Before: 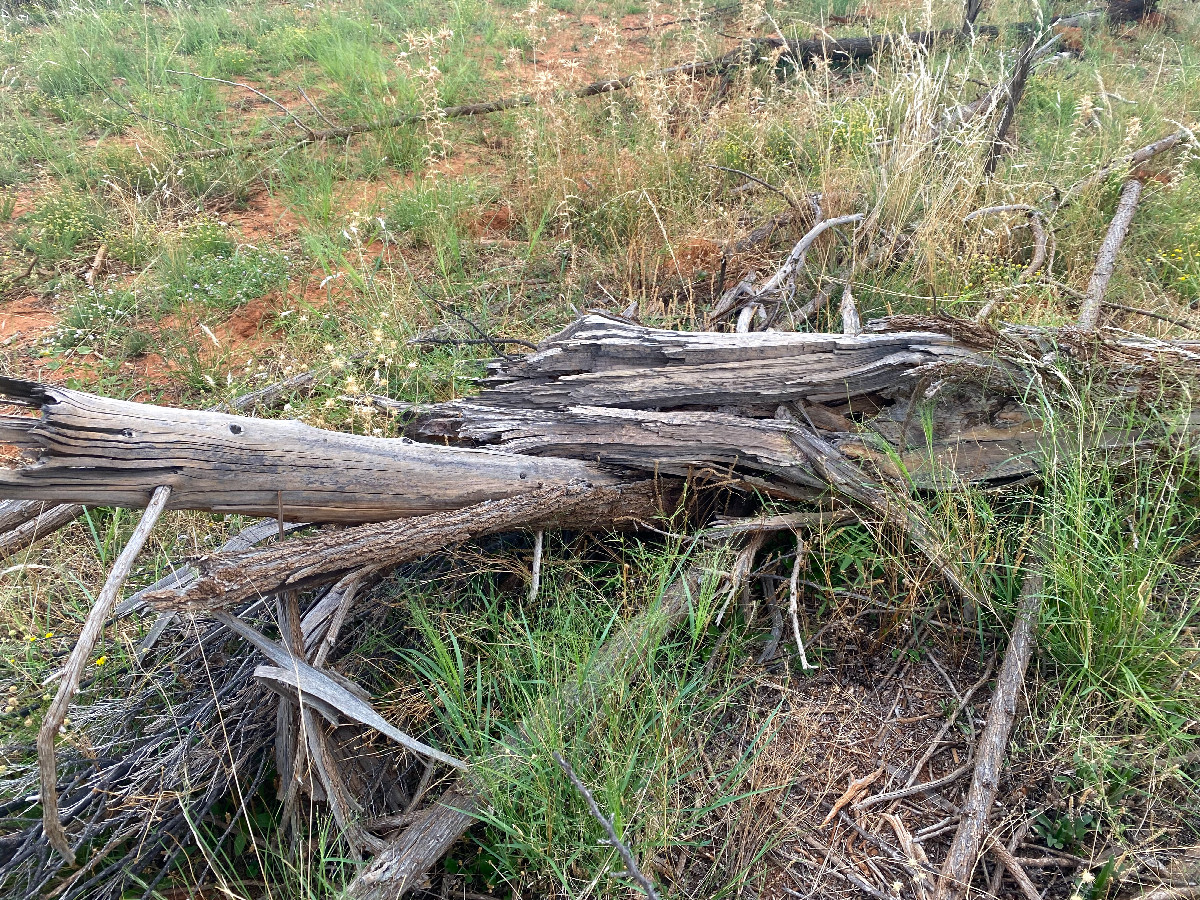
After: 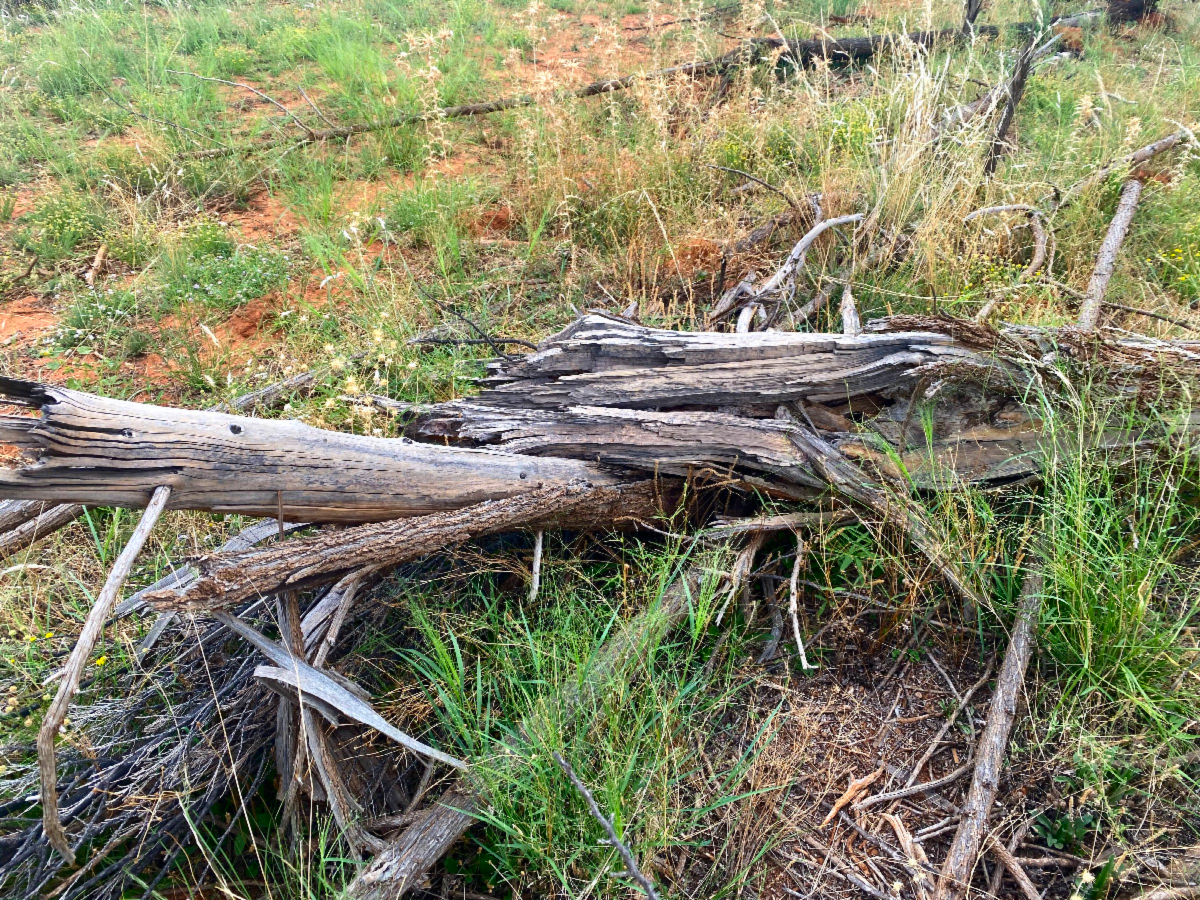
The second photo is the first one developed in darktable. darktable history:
lowpass: radius 0.5, unbound 0
contrast brightness saturation: contrast 0.18, saturation 0.3
